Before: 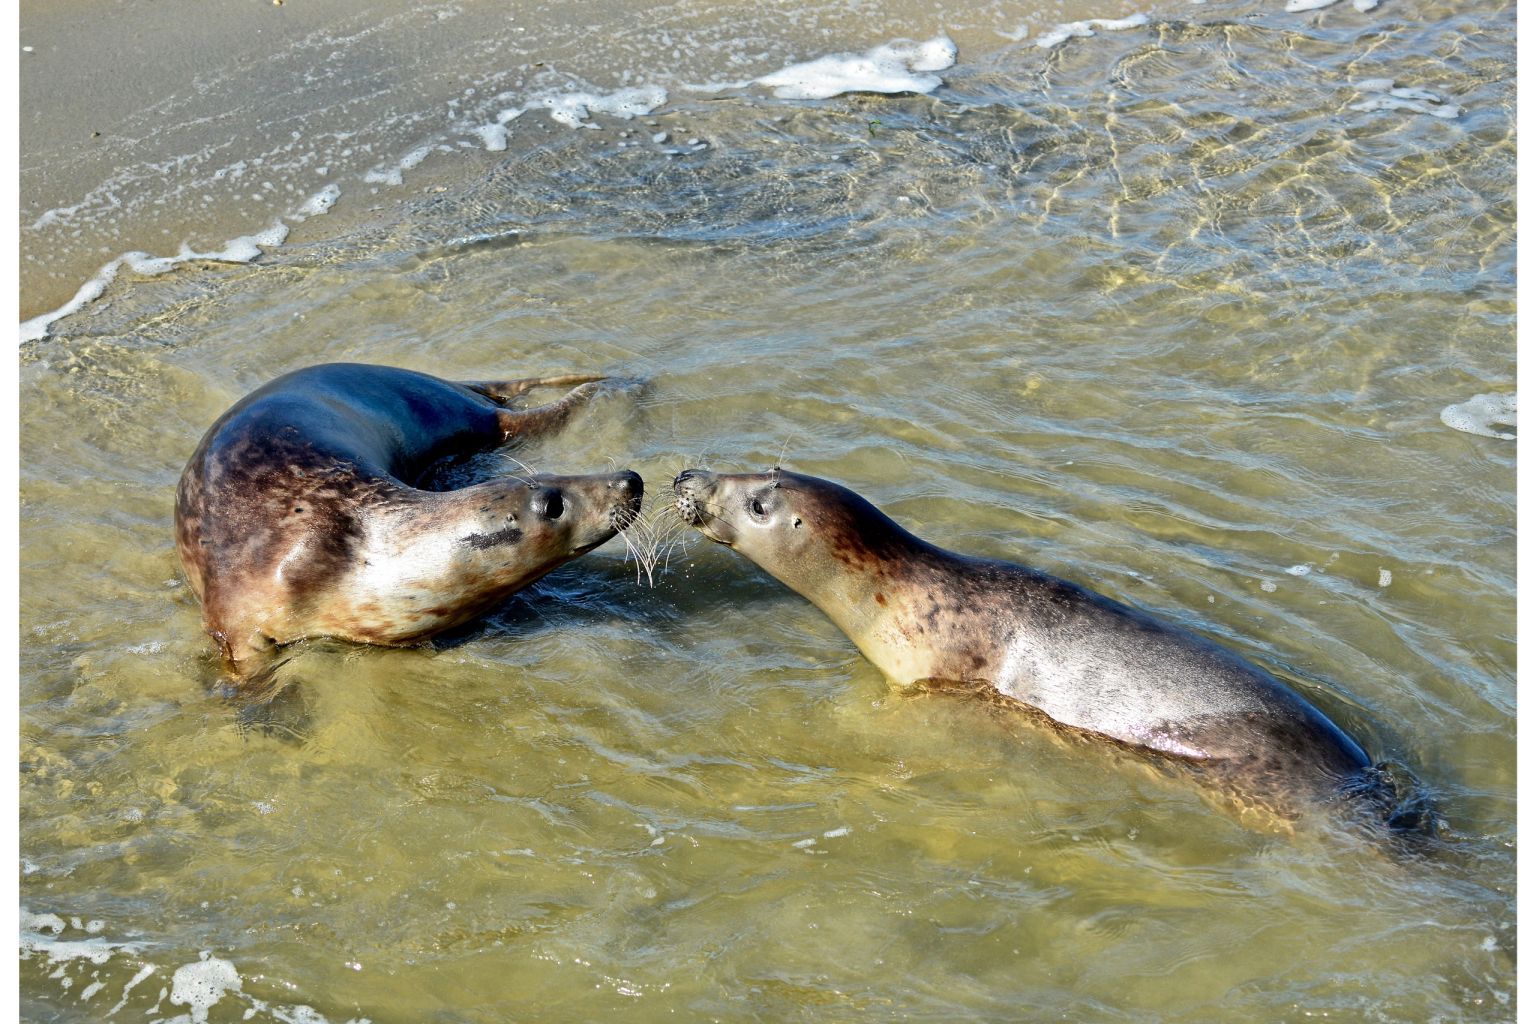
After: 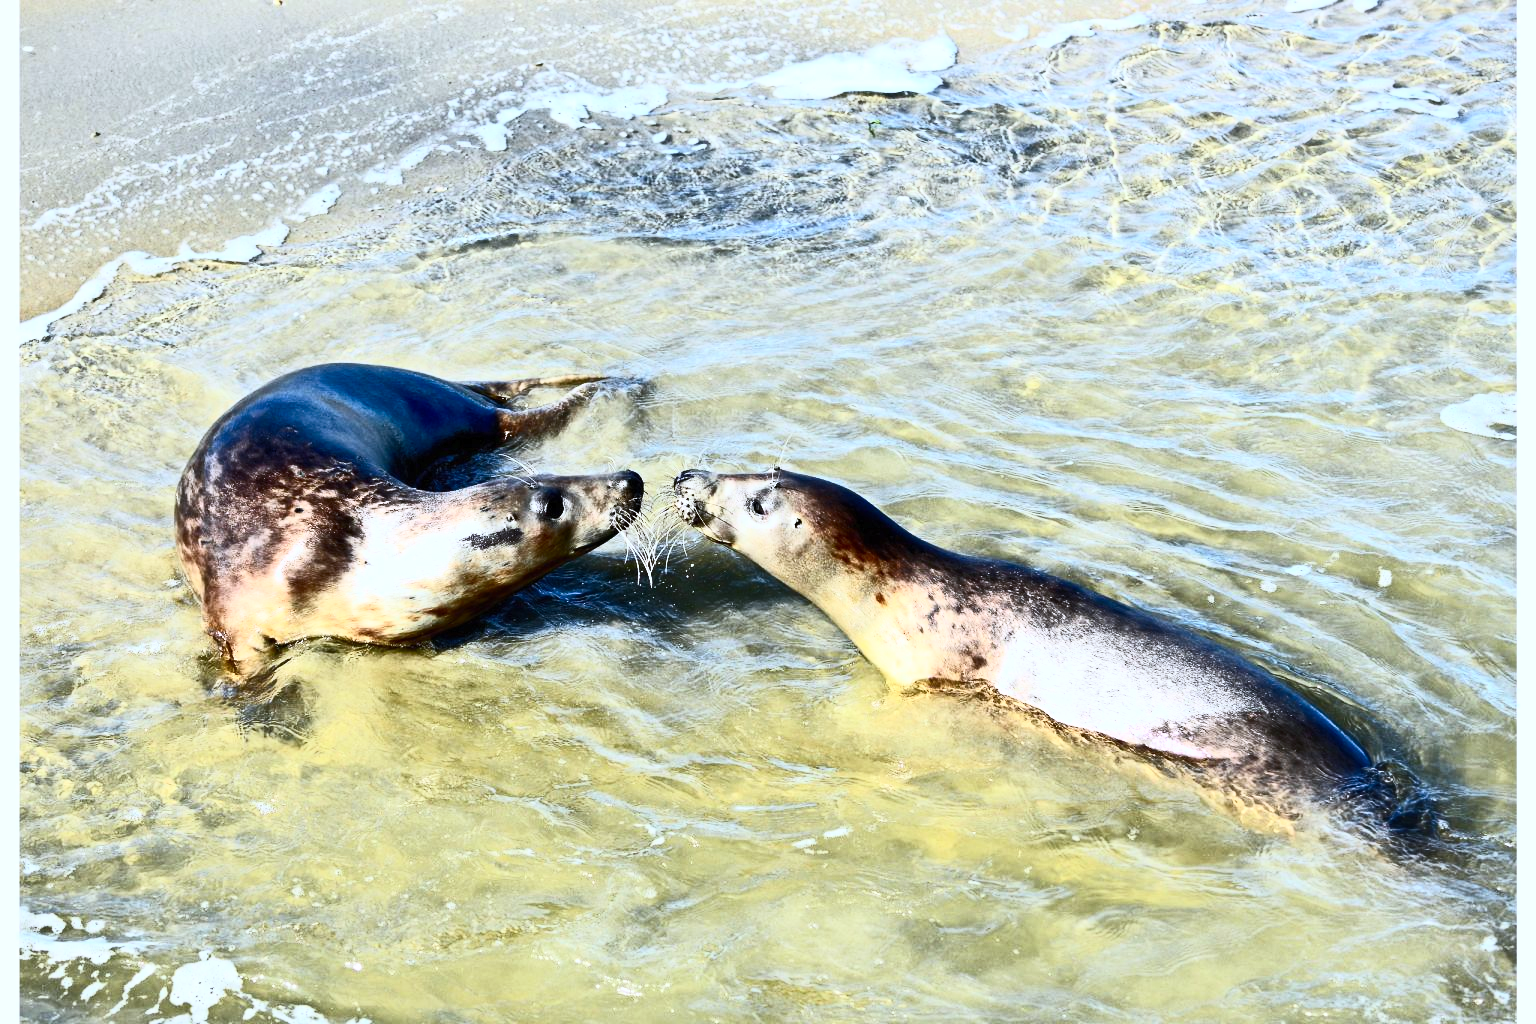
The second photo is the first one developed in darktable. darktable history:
white balance: red 0.954, blue 1.079
contrast brightness saturation: contrast 0.62, brightness 0.34, saturation 0.14
